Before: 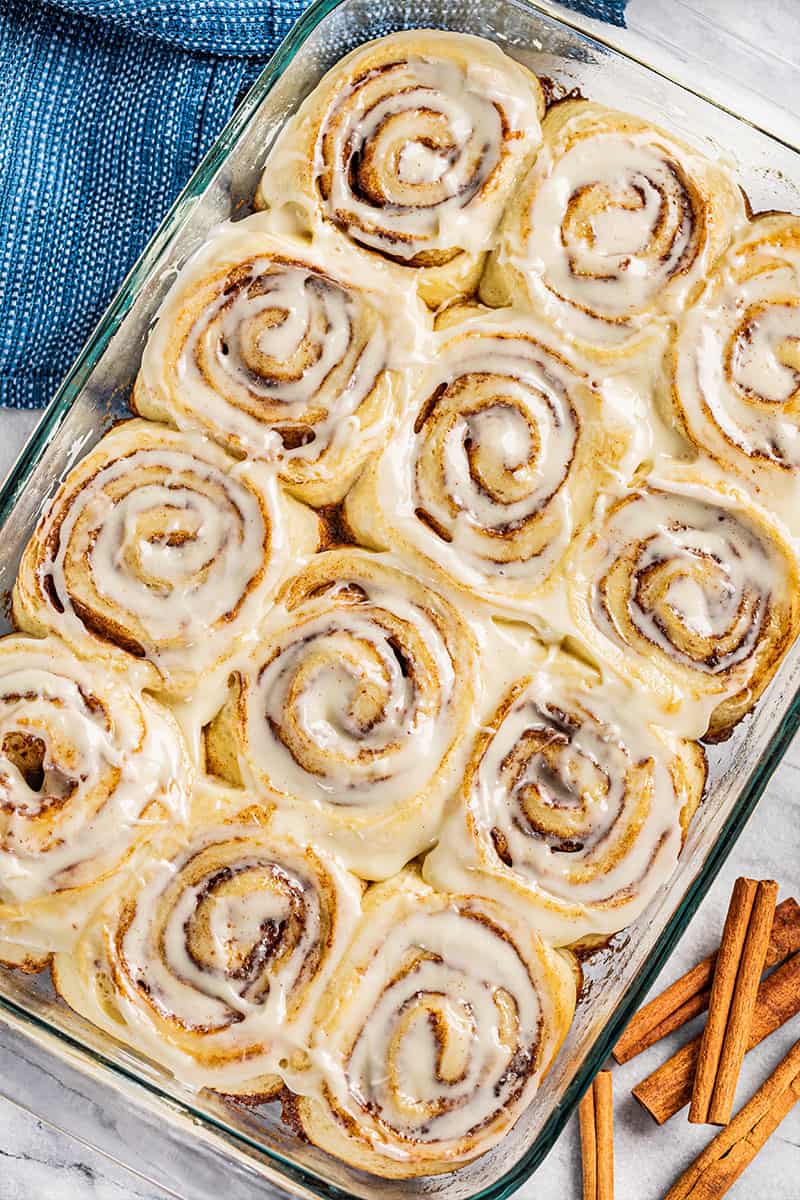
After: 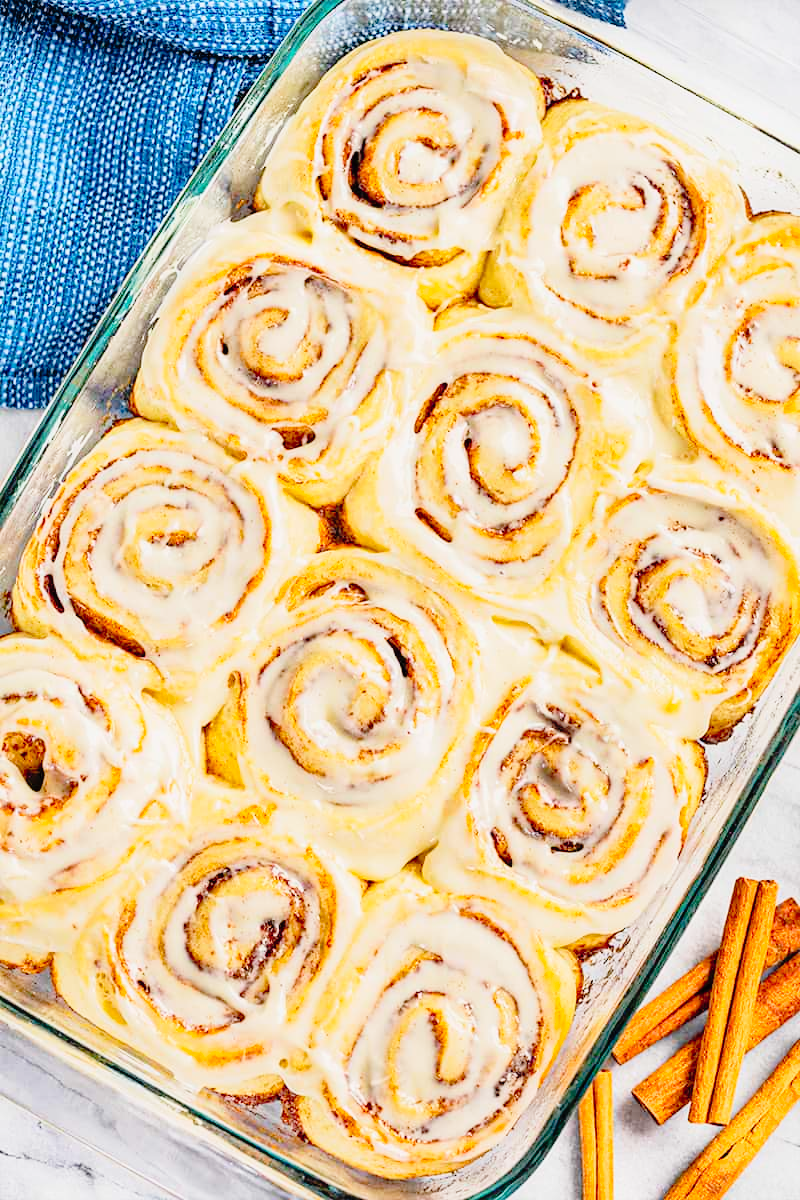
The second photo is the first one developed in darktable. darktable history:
tone curve: curves: ch0 [(0, 0) (0.135, 0.09) (0.326, 0.386) (0.489, 0.573) (0.663, 0.749) (0.854, 0.897) (1, 0.974)]; ch1 [(0, 0) (0.366, 0.367) (0.475, 0.453) (0.494, 0.493) (0.504, 0.497) (0.544, 0.569) (0.562, 0.605) (0.622, 0.694) (1, 1)]; ch2 [(0, 0) (0.333, 0.346) (0.375, 0.375) (0.424, 0.43) (0.476, 0.492) (0.502, 0.503) (0.533, 0.534) (0.572, 0.603) (0.605, 0.656) (0.641, 0.709) (1, 1)], preserve colors none
contrast brightness saturation: contrast 0.07, brightness 0.171, saturation 0.403
